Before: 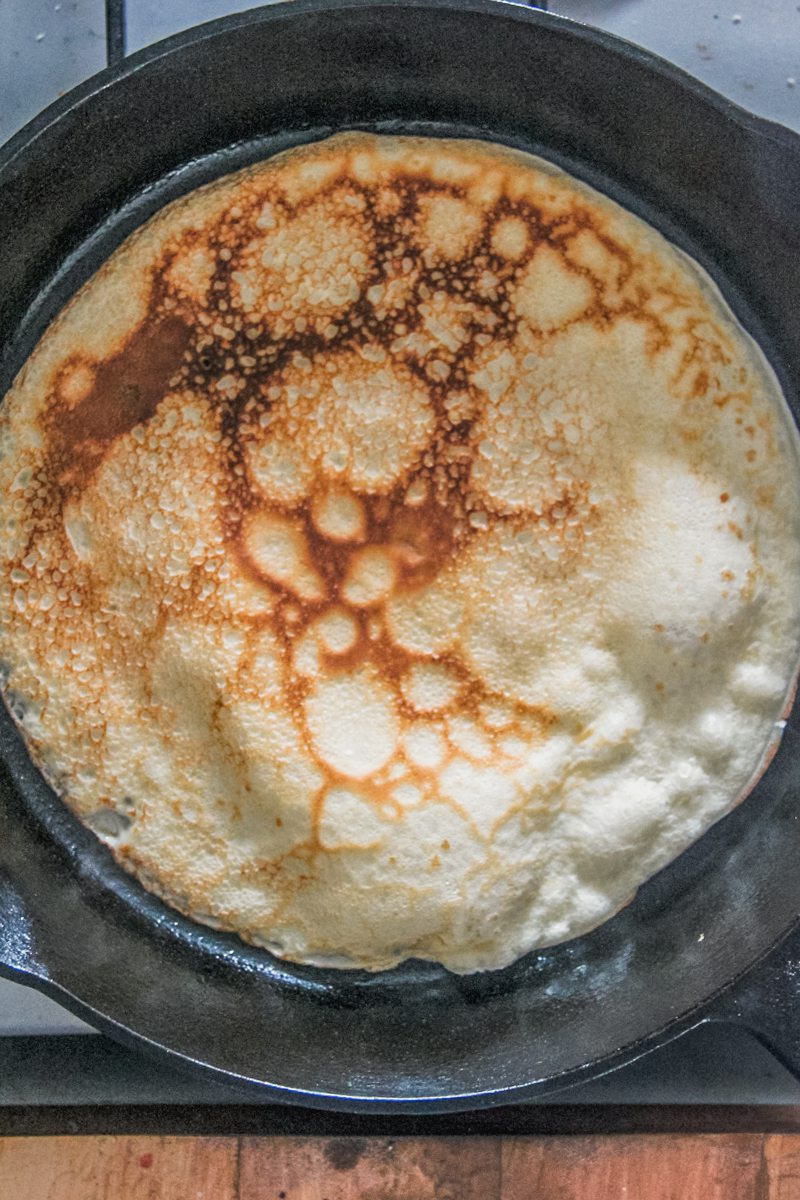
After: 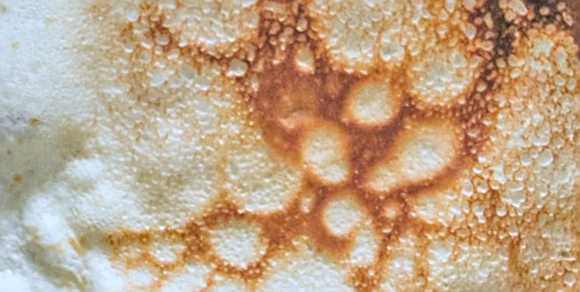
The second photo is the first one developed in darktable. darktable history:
crop and rotate: angle 16.12°, top 30.835%, bottom 35.653%
white balance: red 0.924, blue 1.095
sharpen: on, module defaults
tone equalizer: -7 EV 0.15 EV, -6 EV 0.6 EV, -5 EV 1.15 EV, -4 EV 1.33 EV, -3 EV 1.15 EV, -2 EV 0.6 EV, -1 EV 0.15 EV, mask exposure compensation -0.5 EV
